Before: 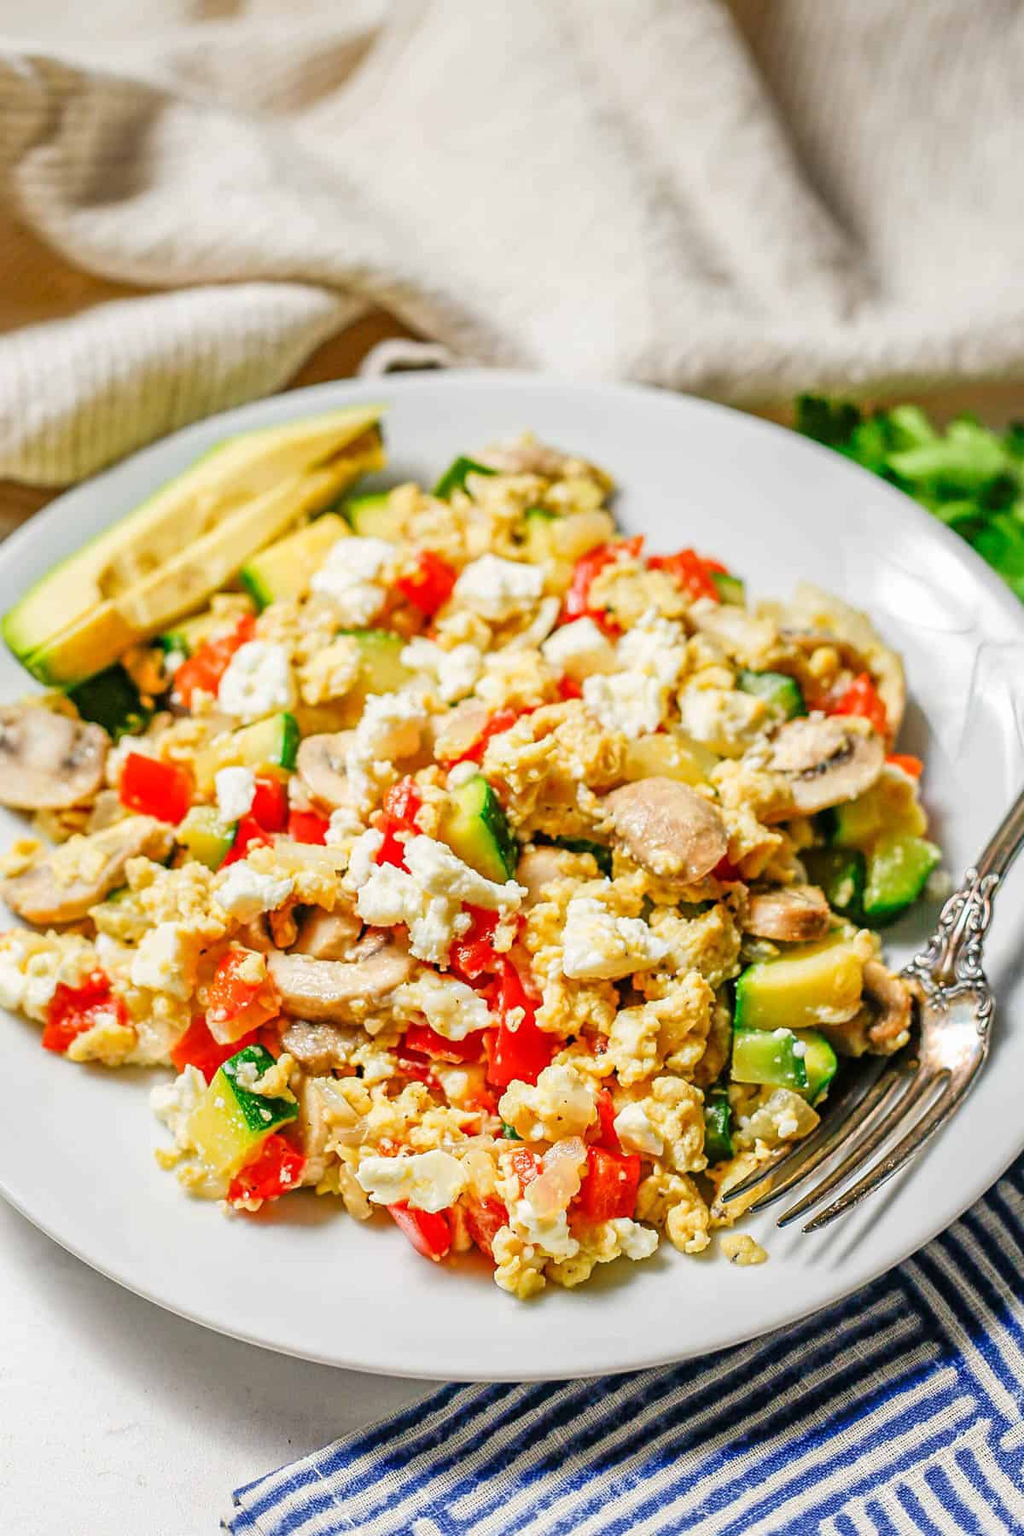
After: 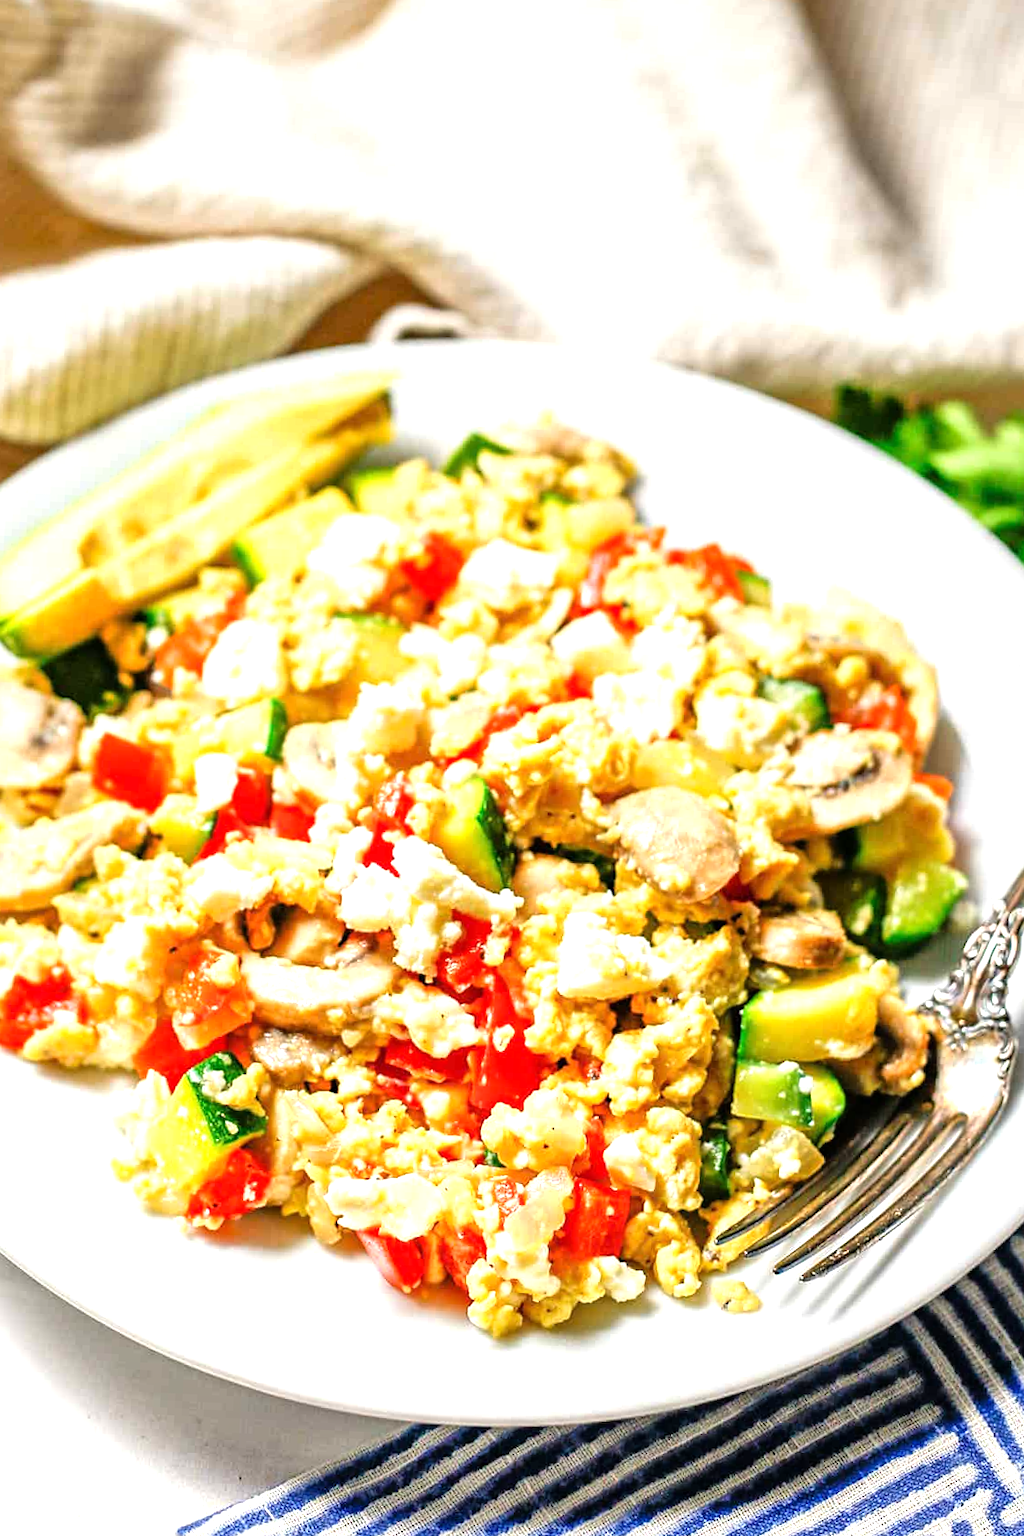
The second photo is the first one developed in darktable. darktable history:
crop and rotate: angle -2.75°
tone equalizer: -8 EV -0.759 EV, -7 EV -0.683 EV, -6 EV -0.591 EV, -5 EV -0.391 EV, -3 EV 0.402 EV, -2 EV 0.6 EV, -1 EV 0.677 EV, +0 EV 0.743 EV
